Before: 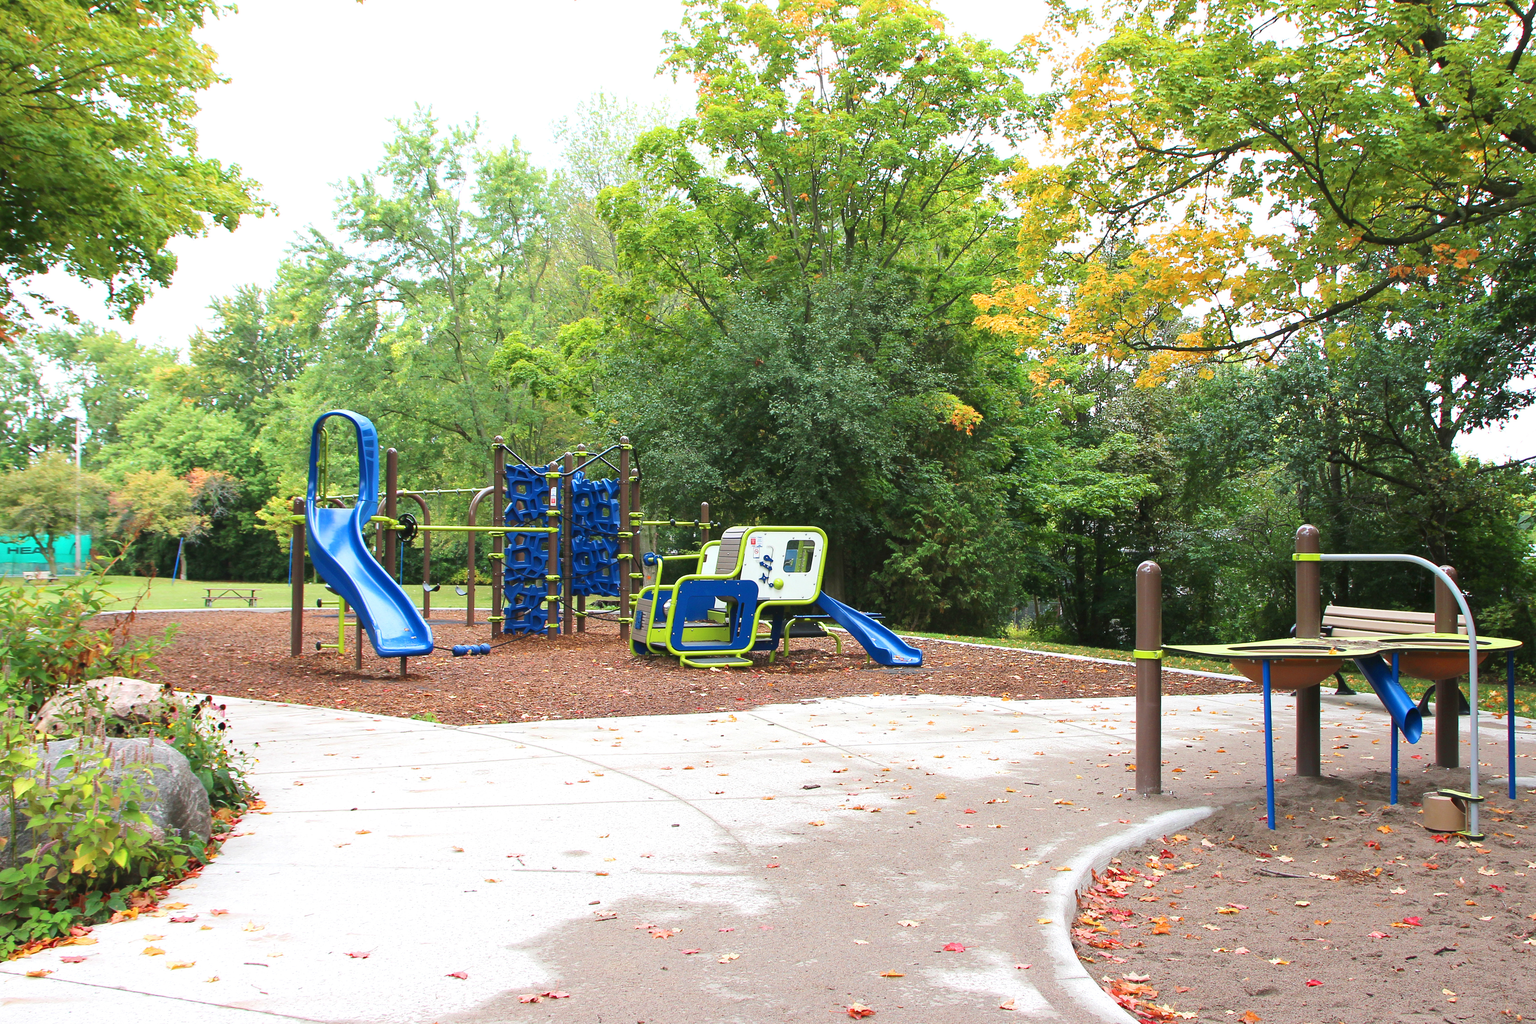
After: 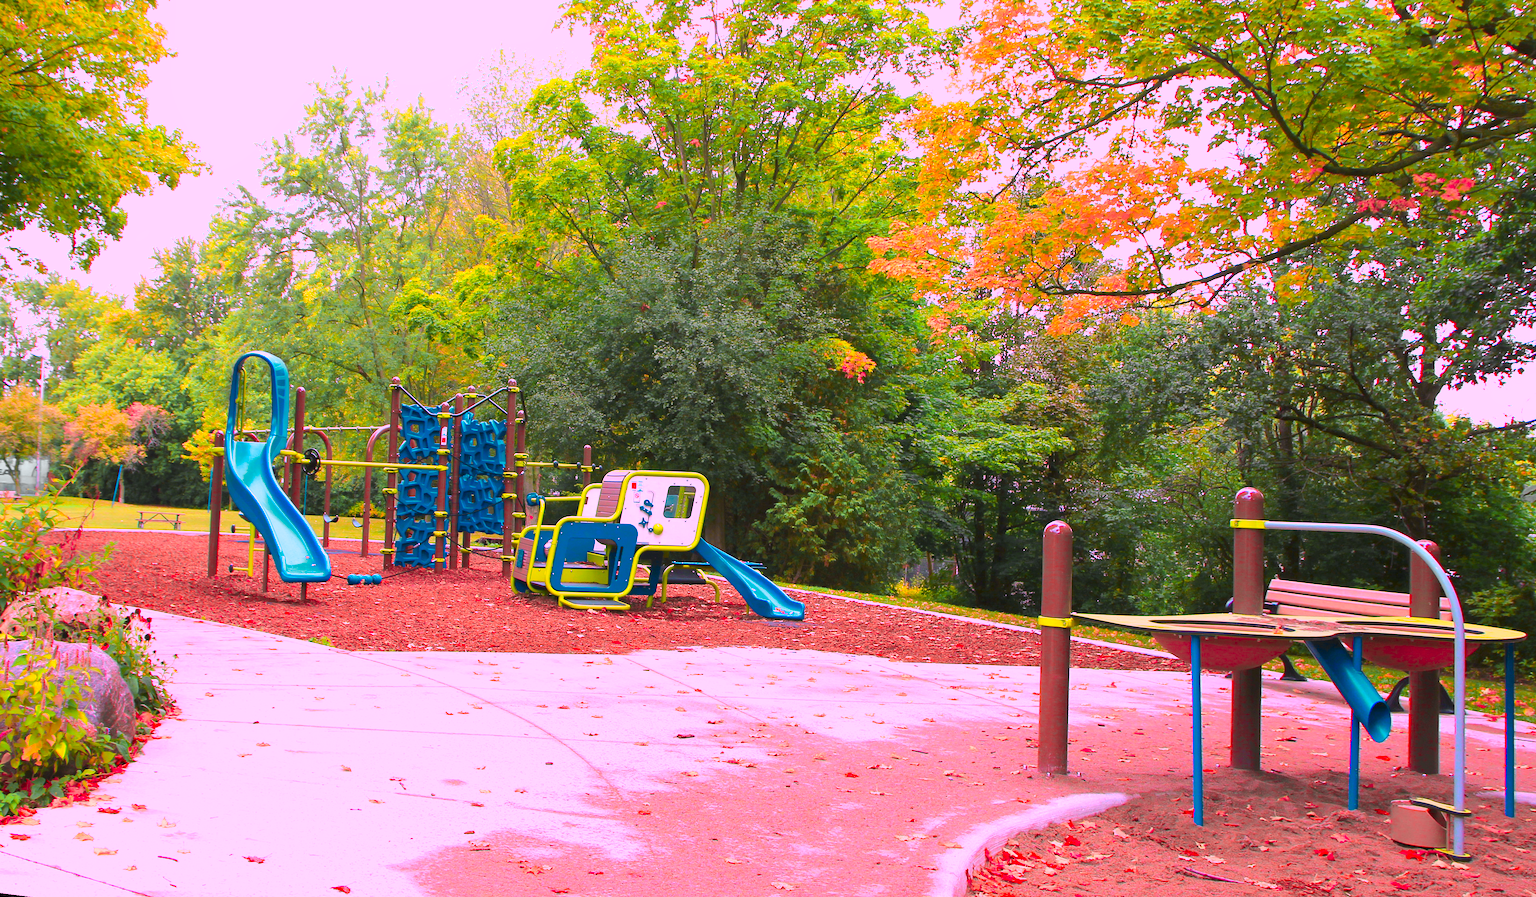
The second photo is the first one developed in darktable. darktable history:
rotate and perspective: rotation 1.69°, lens shift (vertical) -0.023, lens shift (horizontal) -0.291, crop left 0.025, crop right 0.988, crop top 0.092, crop bottom 0.842
color zones: curves: ch0 [(0.257, 0.558) (0.75, 0.565)]; ch1 [(0.004, 0.857) (0.14, 0.416) (0.257, 0.695) (0.442, 0.032) (0.736, 0.266) (0.891, 0.741)]; ch2 [(0, 0.623) (0.112, 0.436) (0.271, 0.474) (0.516, 0.64) (0.743, 0.286)]
color correction: highlights a* 19.5, highlights b* -11.53, saturation 1.69
tone equalizer: -8 EV 0.25 EV, -7 EV 0.417 EV, -6 EV 0.417 EV, -5 EV 0.25 EV, -3 EV -0.25 EV, -2 EV -0.417 EV, -1 EV -0.417 EV, +0 EV -0.25 EV, edges refinement/feathering 500, mask exposure compensation -1.57 EV, preserve details guided filter
